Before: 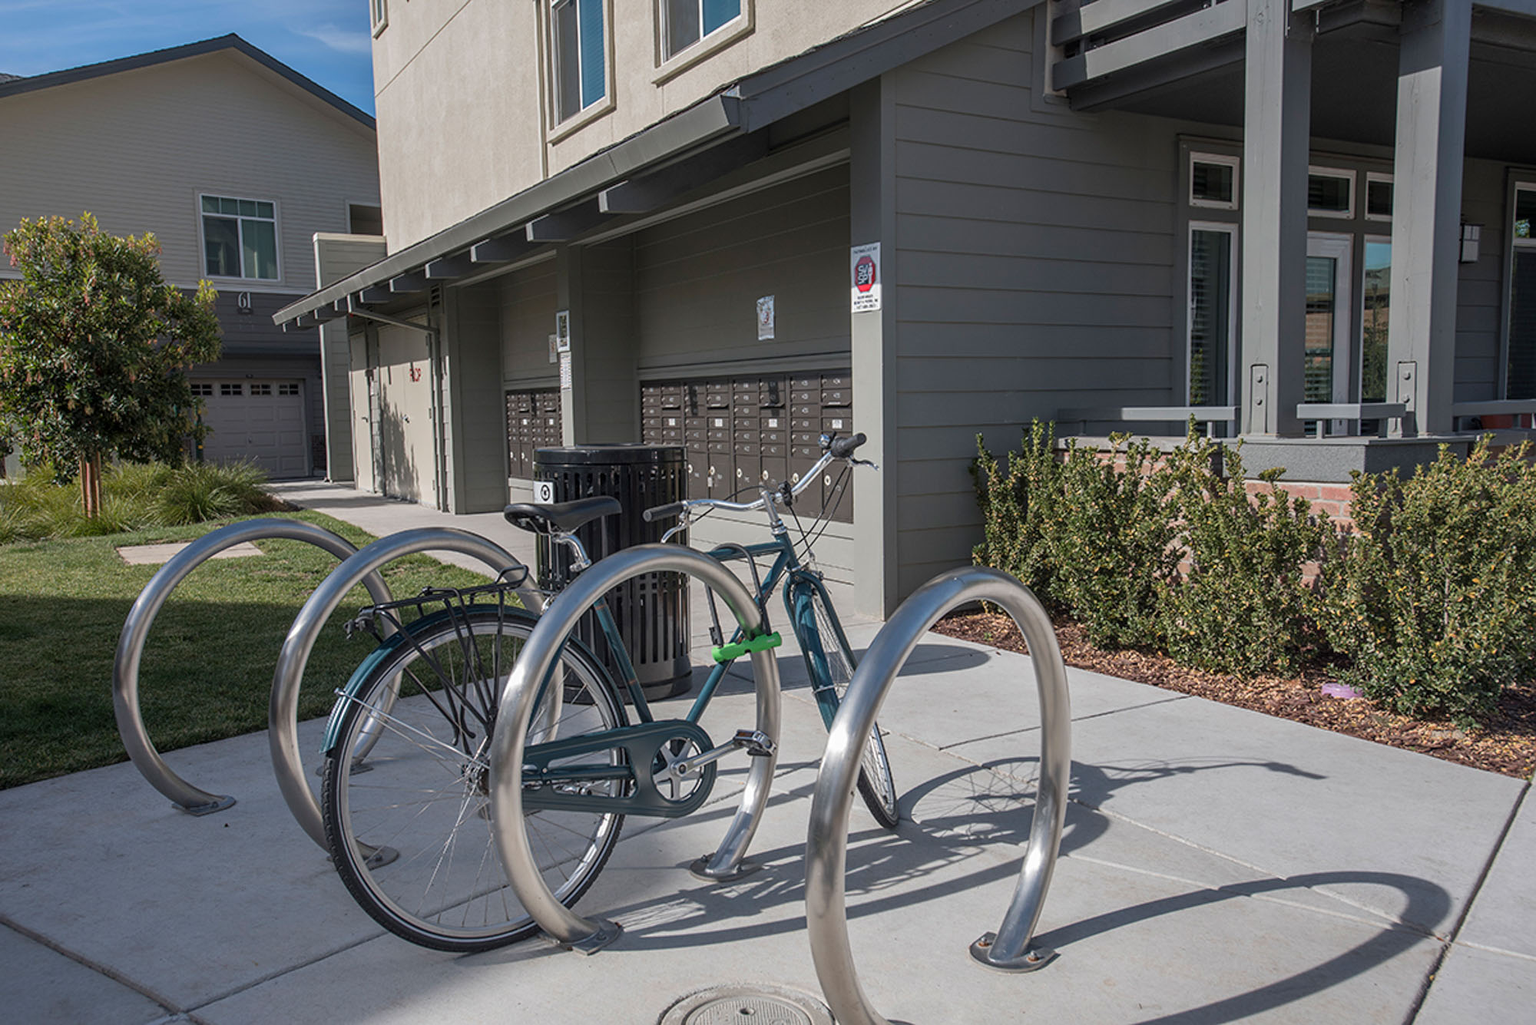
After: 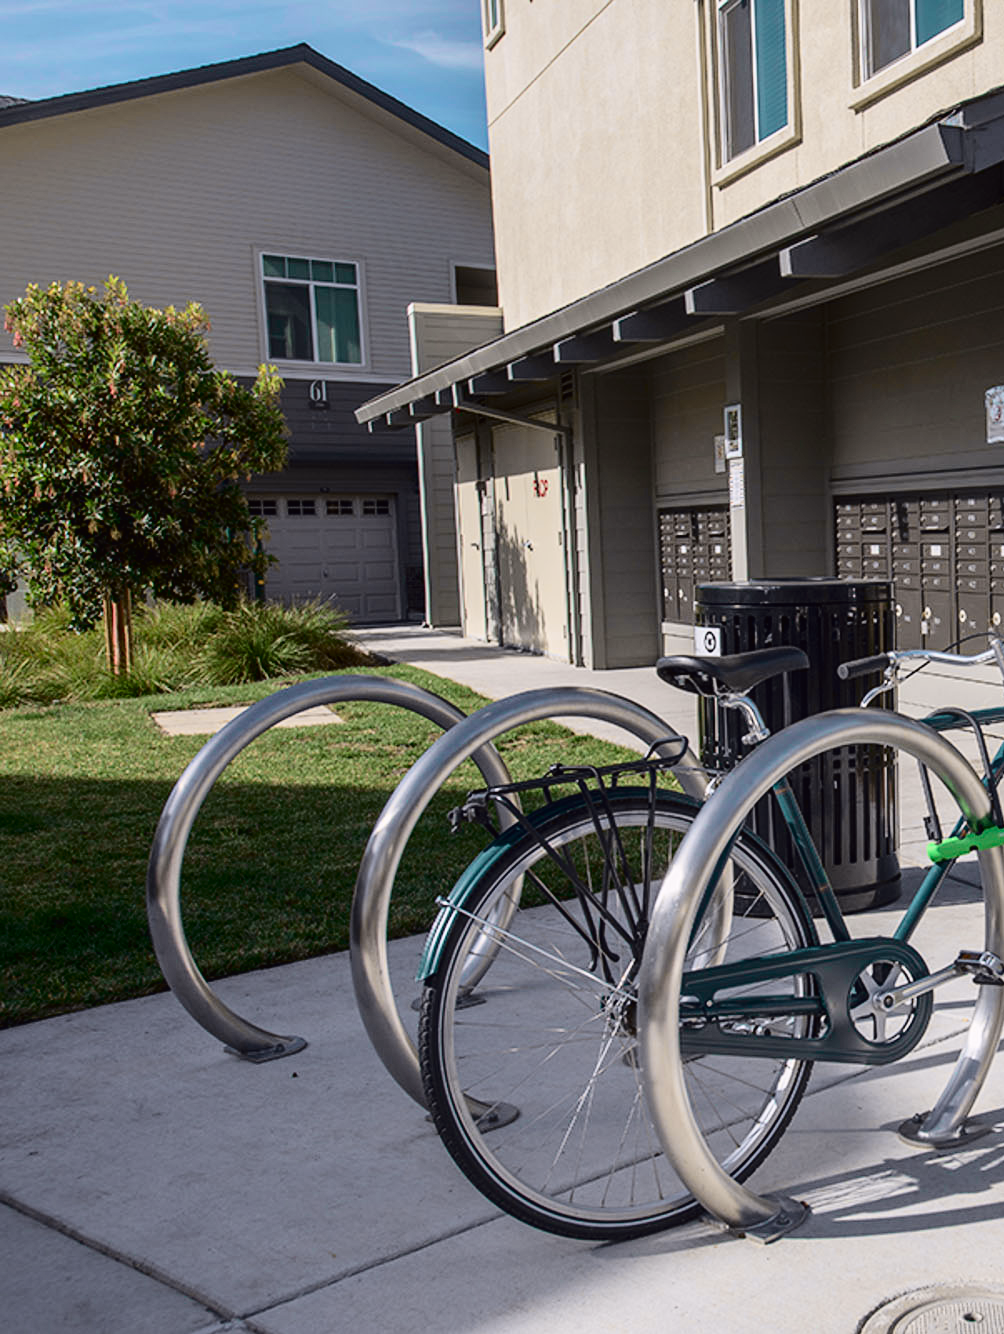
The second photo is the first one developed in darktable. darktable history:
tone curve: curves: ch0 [(0, 0.011) (0.053, 0.026) (0.174, 0.115) (0.398, 0.444) (0.673, 0.775) (0.829, 0.906) (0.991, 0.981)]; ch1 [(0, 0) (0.276, 0.206) (0.409, 0.383) (0.473, 0.458) (0.492, 0.501) (0.512, 0.513) (0.54, 0.543) (0.585, 0.617) (0.659, 0.686) (0.78, 0.8) (1, 1)]; ch2 [(0, 0) (0.438, 0.449) (0.473, 0.469) (0.503, 0.5) (0.523, 0.534) (0.562, 0.594) (0.612, 0.635) (0.695, 0.713) (1, 1)], color space Lab, independent channels, preserve colors none
crop and rotate: left 0.044%, top 0%, right 49.746%
